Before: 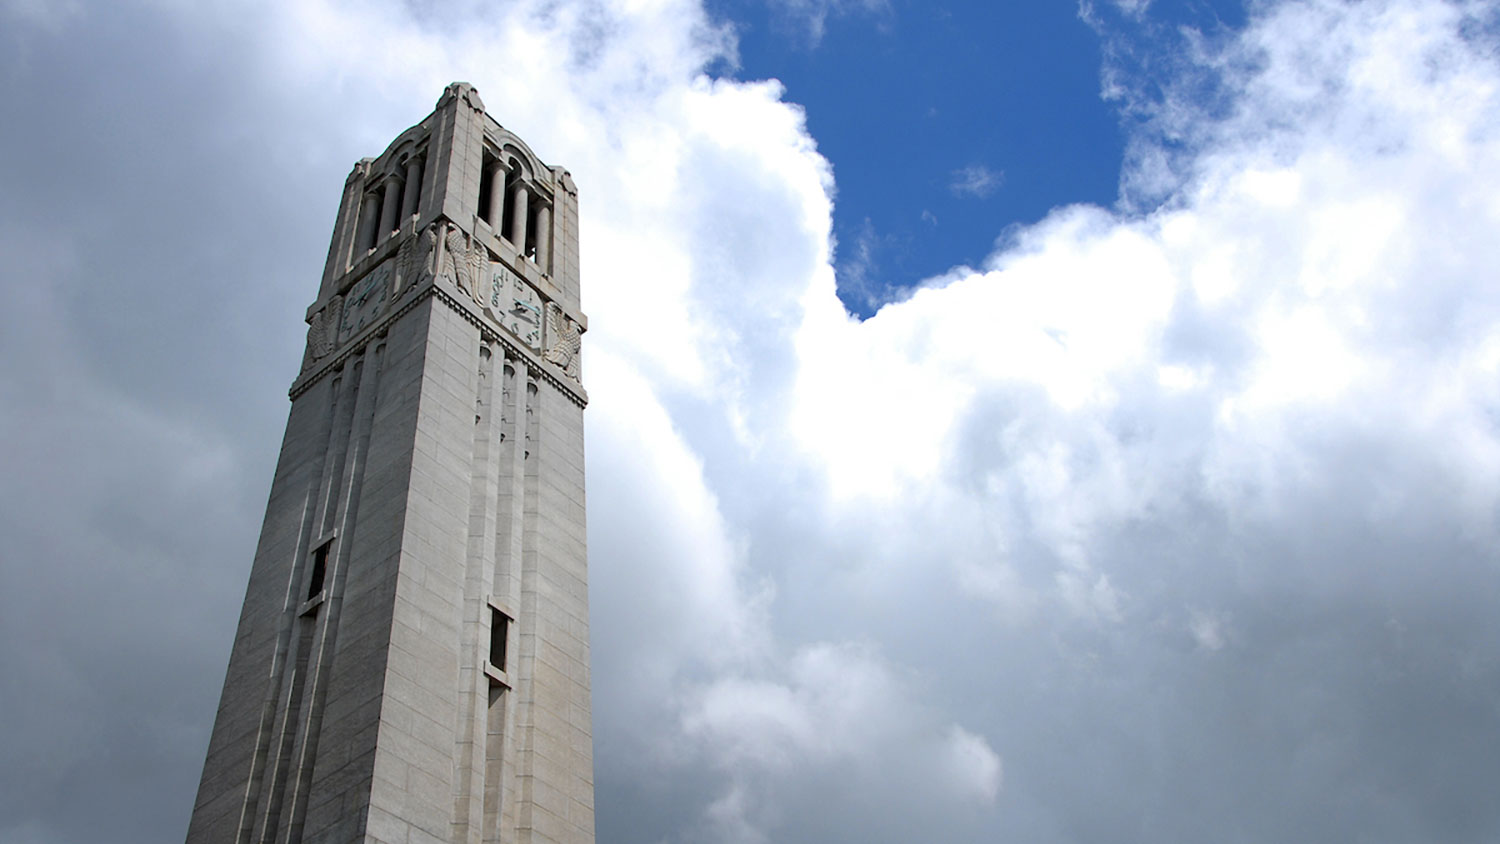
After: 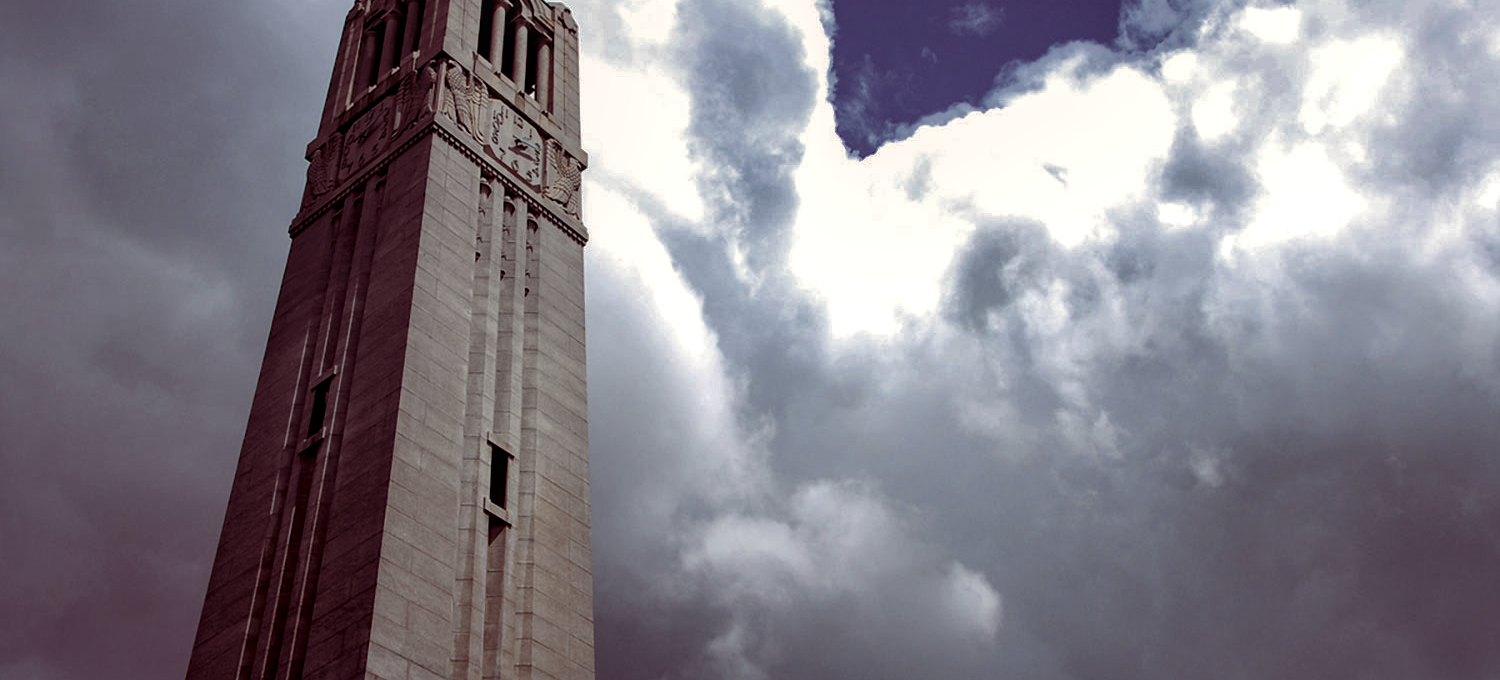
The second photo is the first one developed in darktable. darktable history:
color balance rgb: shadows lift › luminance -19.093%, shadows lift › chroma 35.2%, highlights gain › chroma 1.125%, highlights gain › hue 69.08°, perceptual saturation grading › global saturation 20%, perceptual saturation grading › highlights -25.826%, perceptual saturation grading › shadows 24.384%
crop and rotate: top 19.415%
levels: levels [0, 0.618, 1]
exposure: compensate exposure bias true, compensate highlight preservation false
local contrast: on, module defaults
shadows and highlights: shadows 40.12, highlights -59.82
